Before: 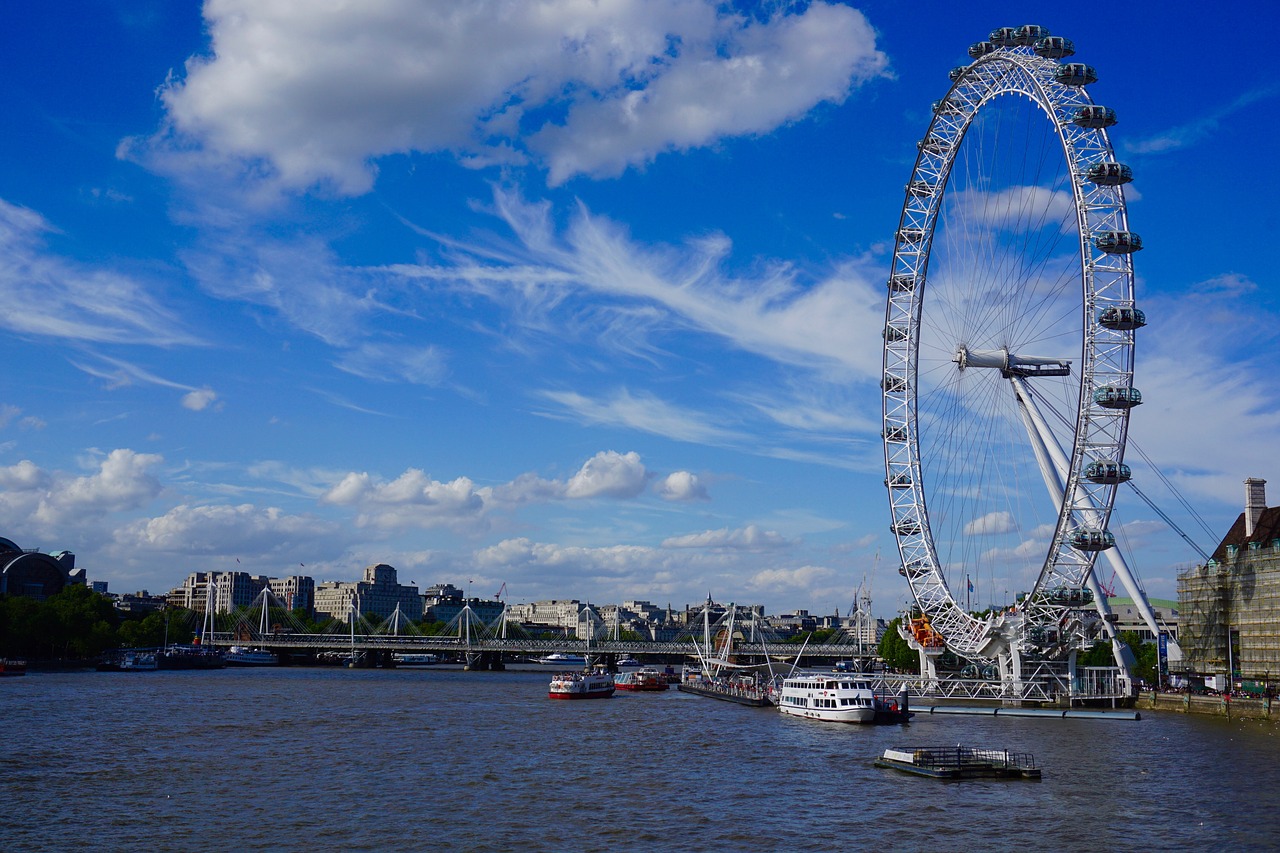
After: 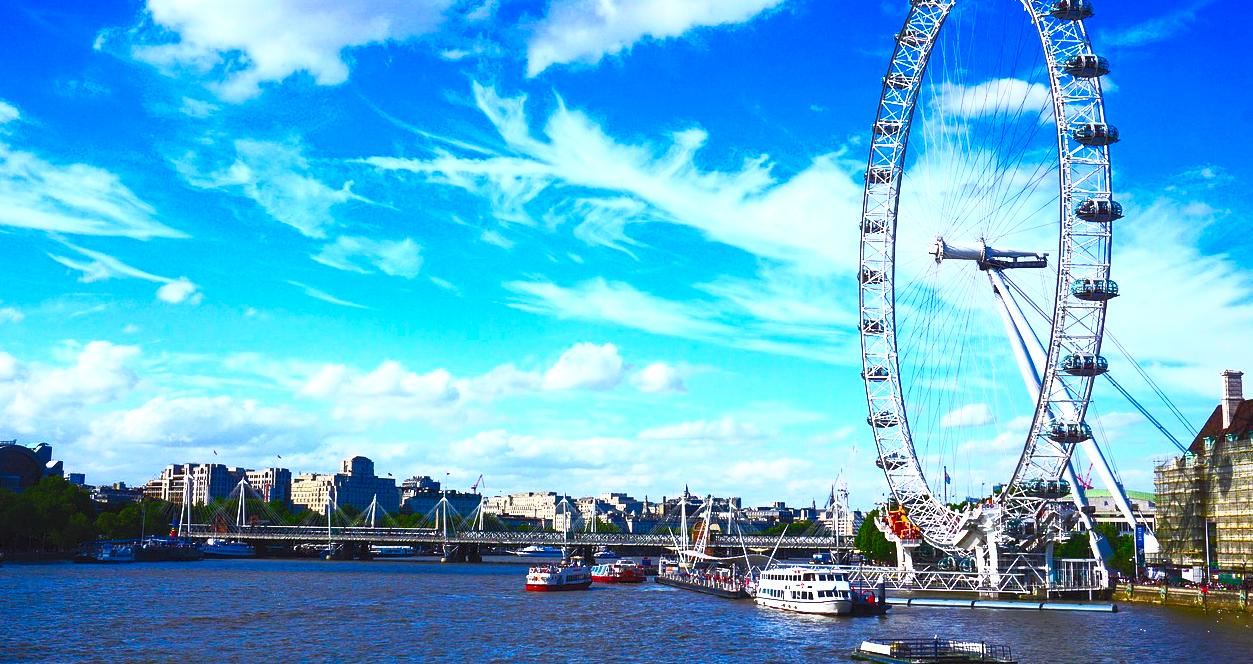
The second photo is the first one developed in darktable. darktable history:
crop and rotate: left 1.814%, top 12.818%, right 0.25%, bottom 9.225%
contrast brightness saturation: contrast 1, brightness 1, saturation 1
local contrast: highlights 100%, shadows 100%, detail 120%, midtone range 0.2
